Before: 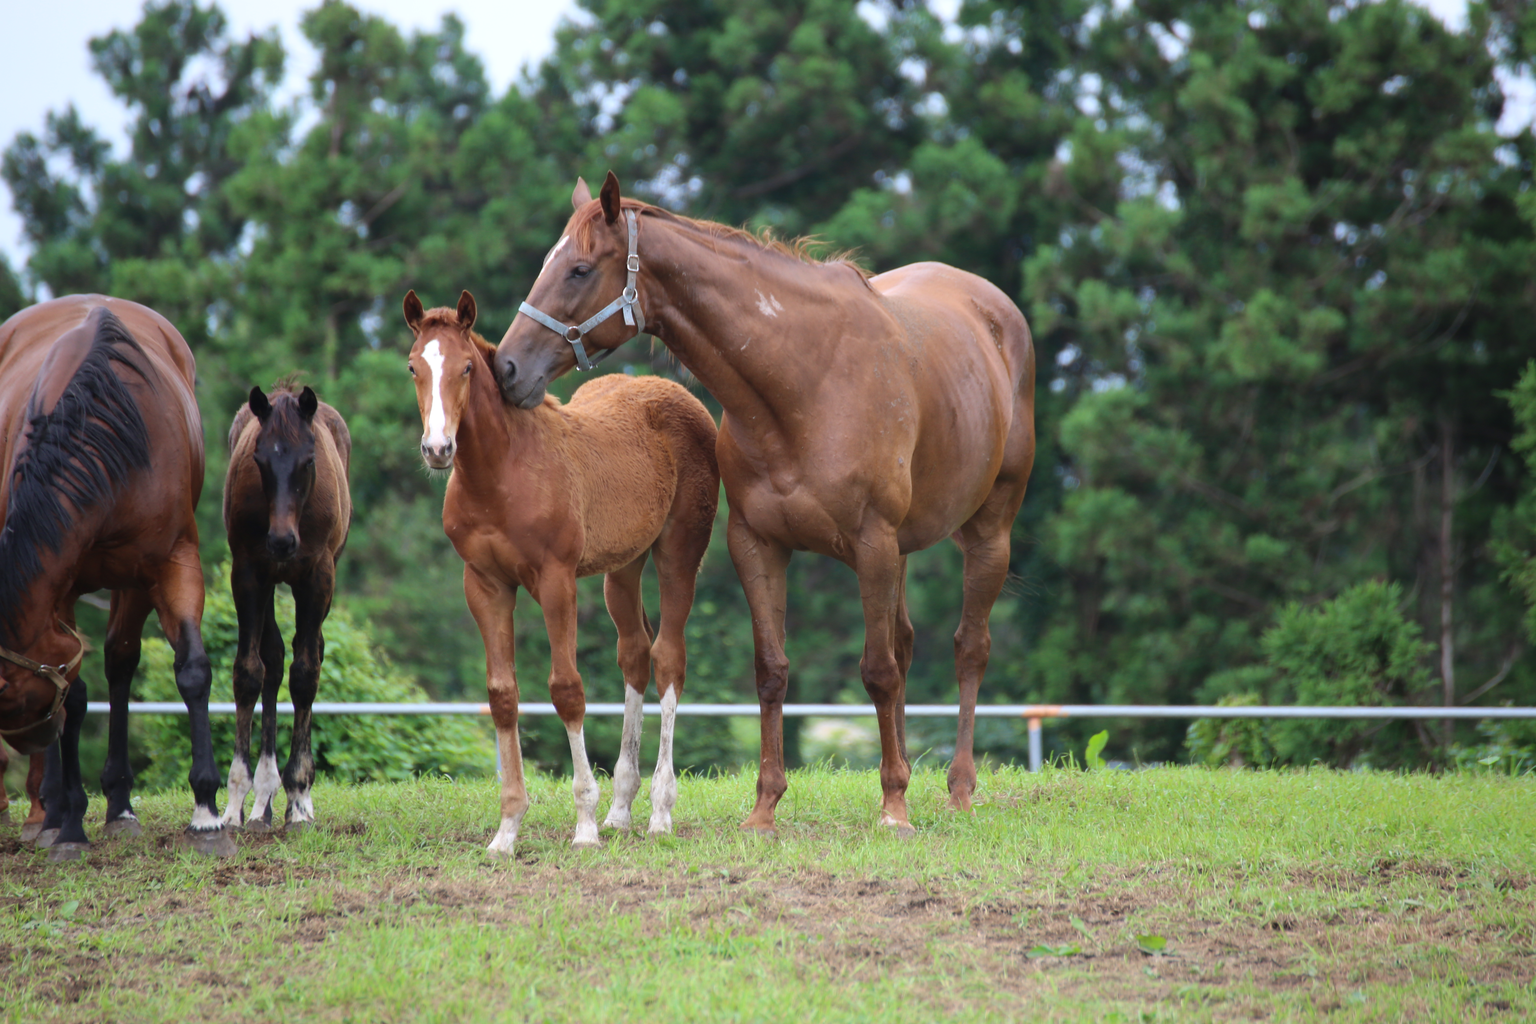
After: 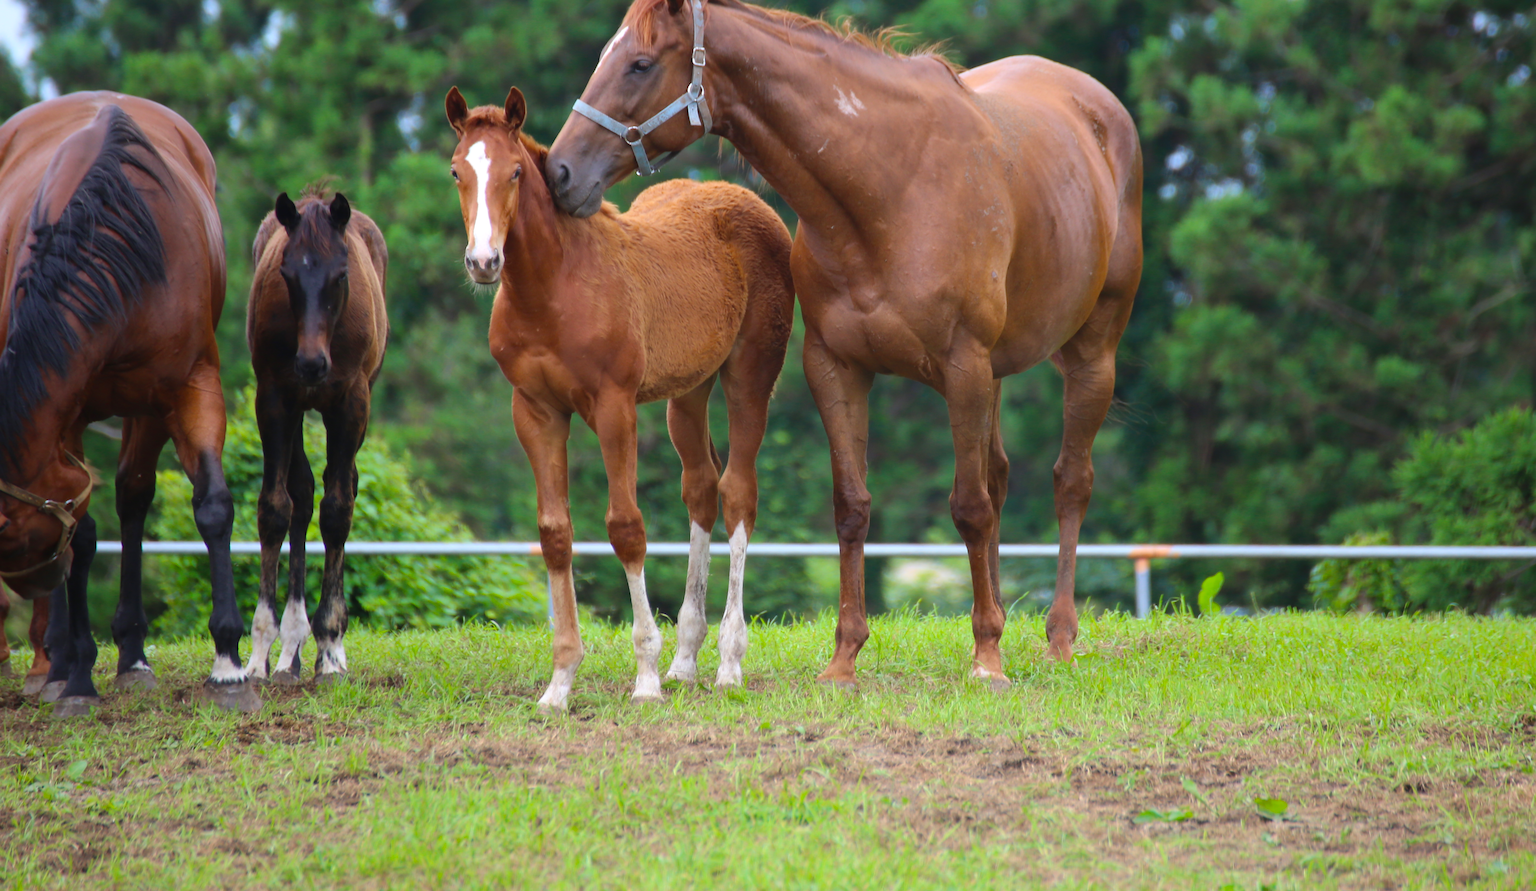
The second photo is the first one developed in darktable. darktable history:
color balance rgb: linear chroma grading › global chroma 15.517%, perceptual saturation grading › global saturation 12.092%
crop: top 20.727%, right 9.392%, bottom 0.346%
